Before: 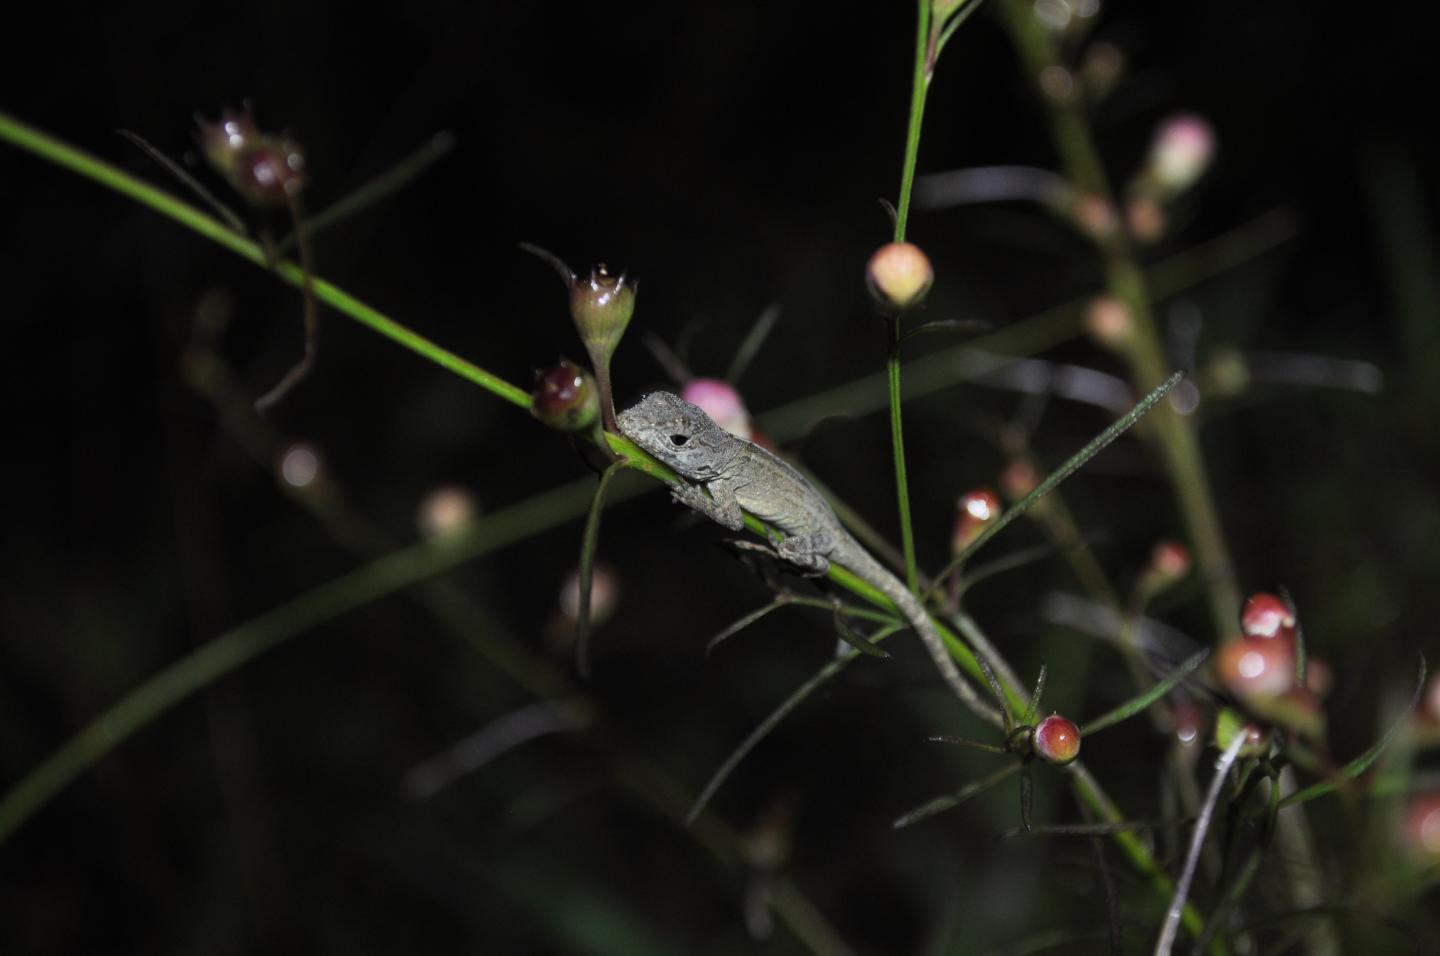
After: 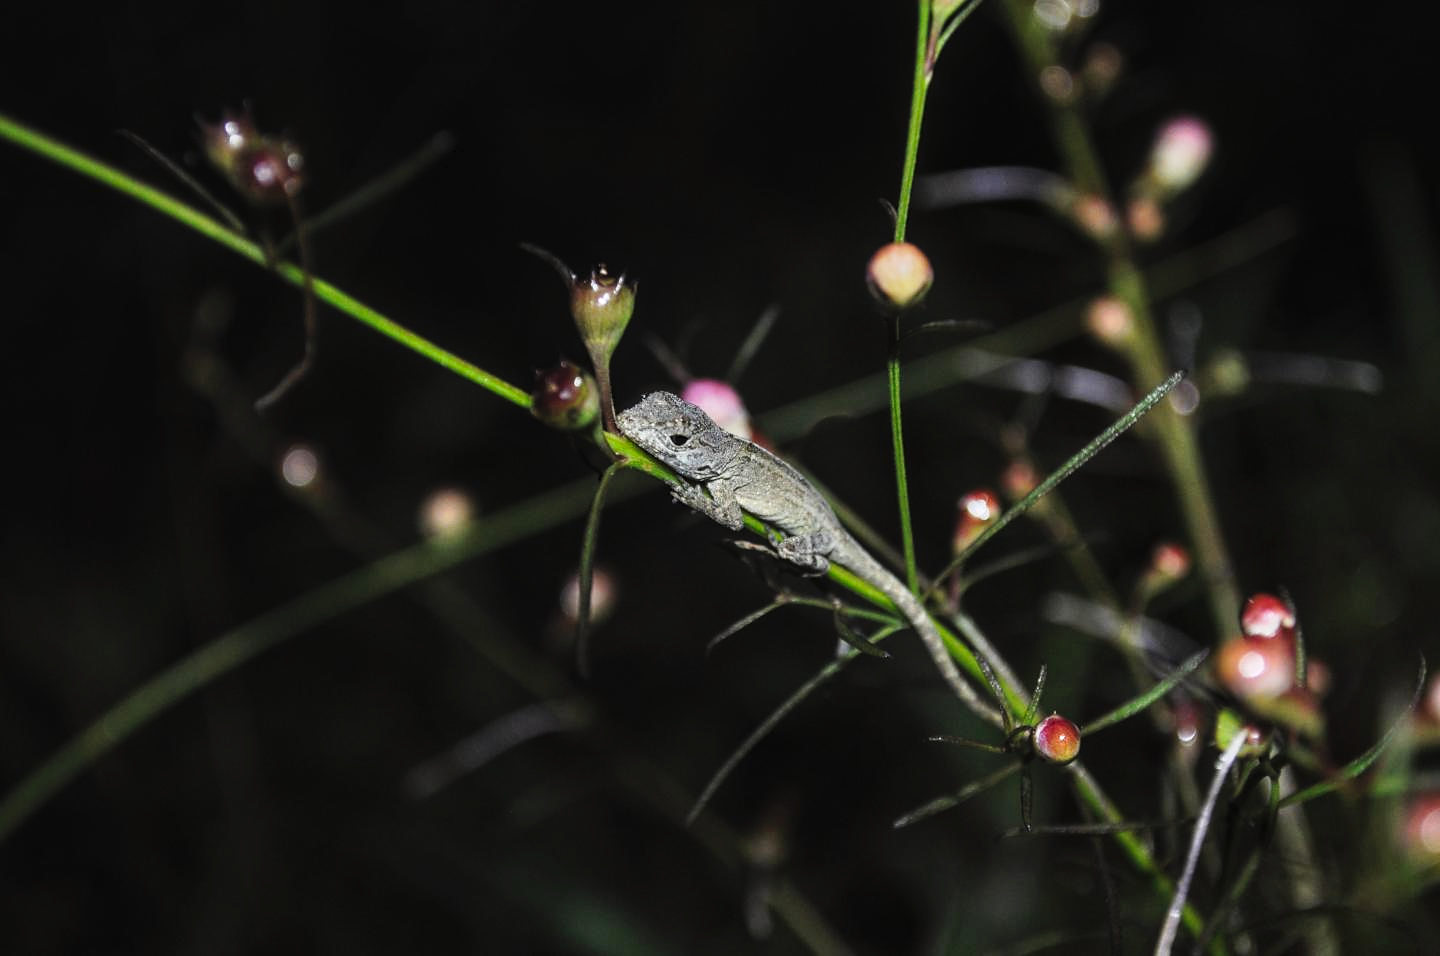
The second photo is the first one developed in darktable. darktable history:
local contrast: detail 130%
sharpen: radius 1.555, amount 0.358, threshold 1.738
tone curve: curves: ch0 [(0, 0) (0.003, 0.024) (0.011, 0.032) (0.025, 0.041) (0.044, 0.054) (0.069, 0.069) (0.1, 0.09) (0.136, 0.116) (0.177, 0.162) (0.224, 0.213) (0.277, 0.278) (0.335, 0.359) (0.399, 0.447) (0.468, 0.543) (0.543, 0.621) (0.623, 0.717) (0.709, 0.807) (0.801, 0.876) (0.898, 0.934) (1, 1)], preserve colors none
